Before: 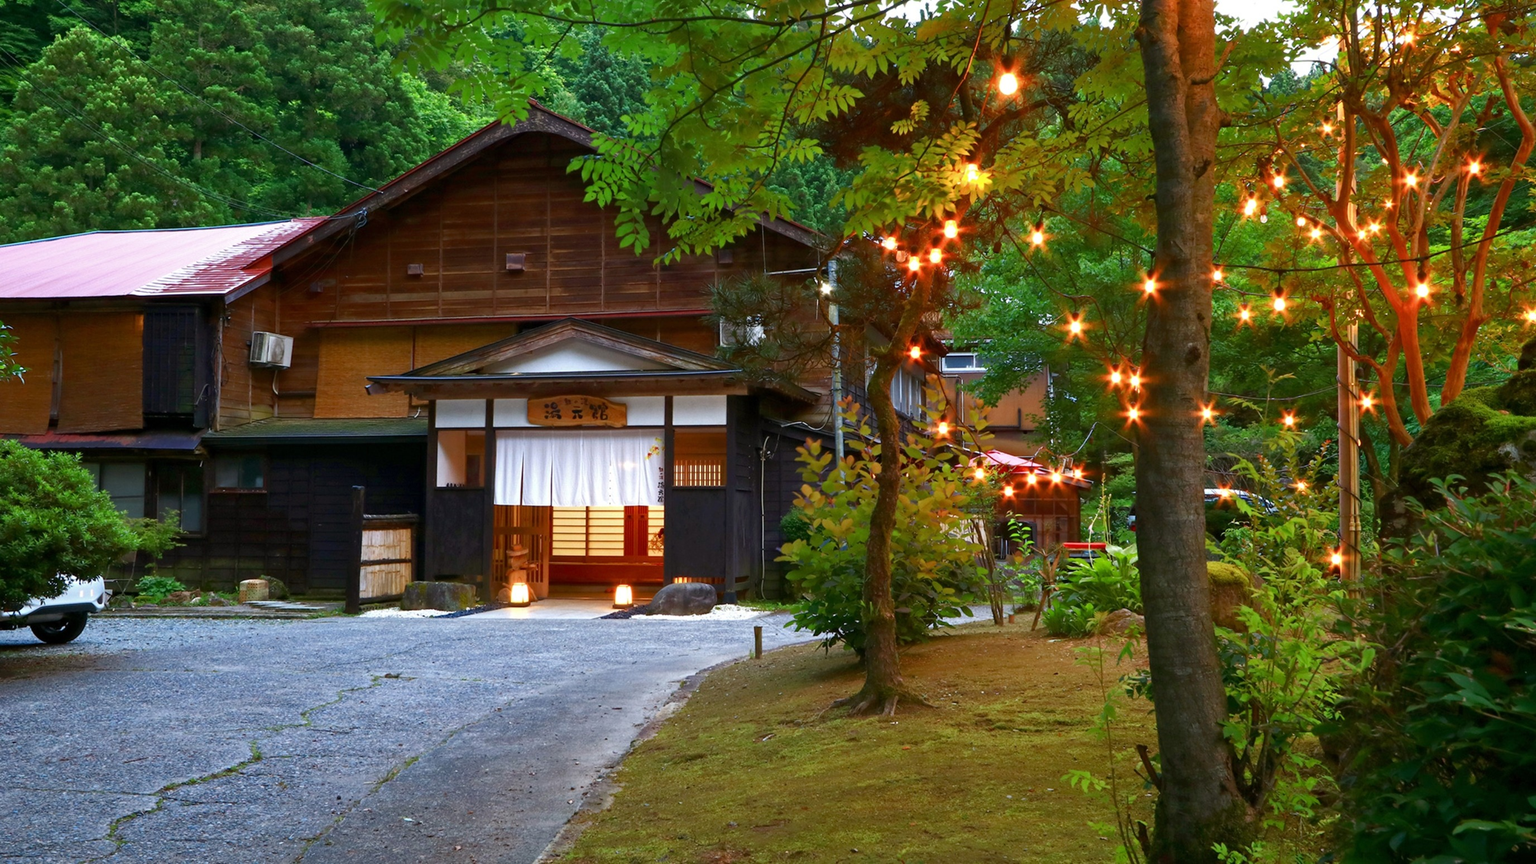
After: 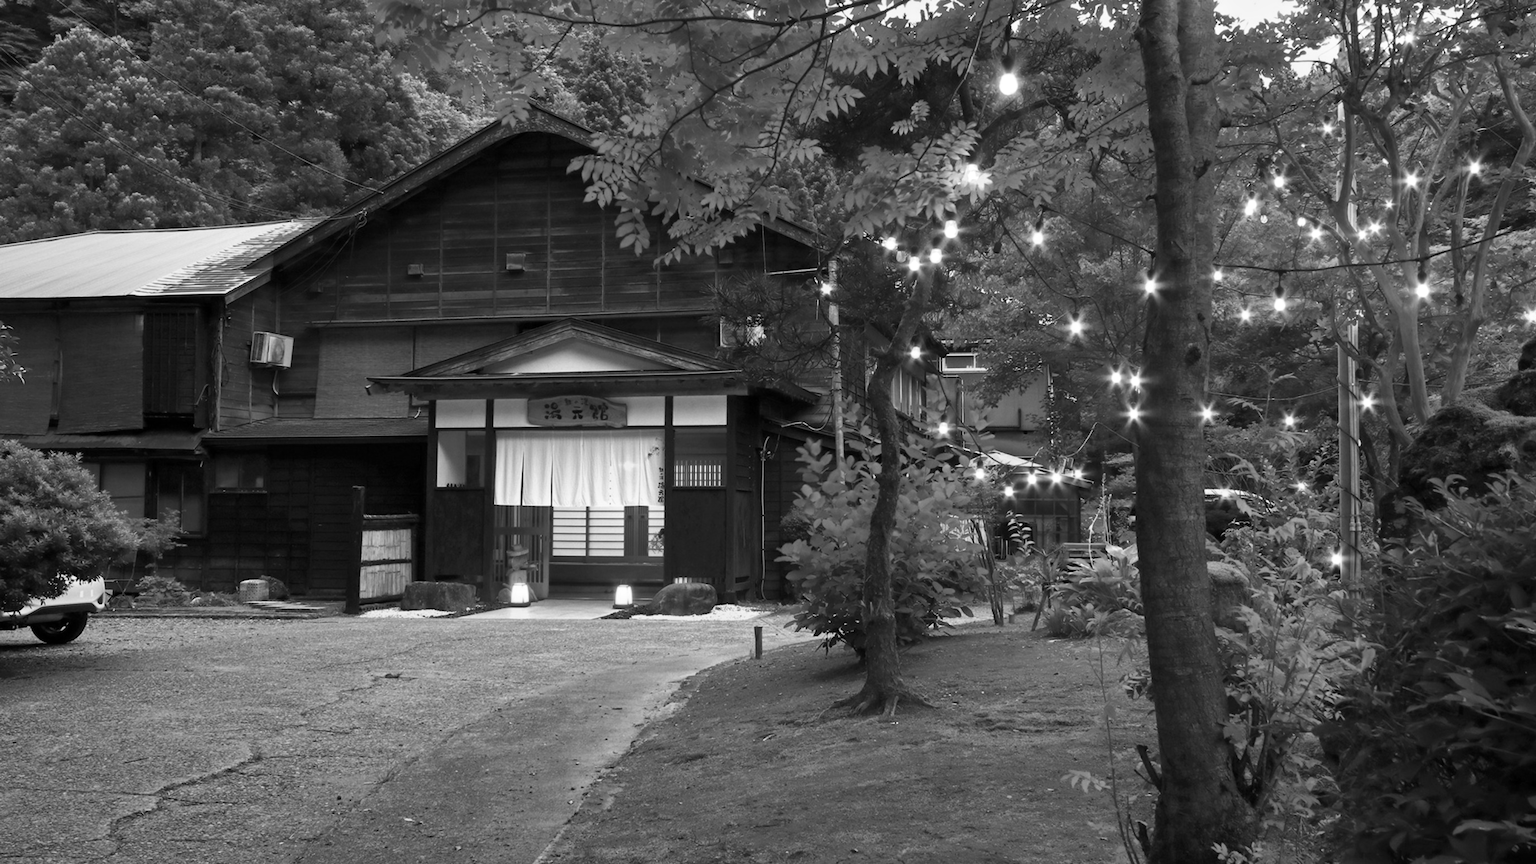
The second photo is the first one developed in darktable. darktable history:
white balance: red 0.98, blue 1.61
monochrome: a 30.25, b 92.03
color correction: highlights a* -15.58, highlights b* 40, shadows a* -40, shadows b* -26.18
